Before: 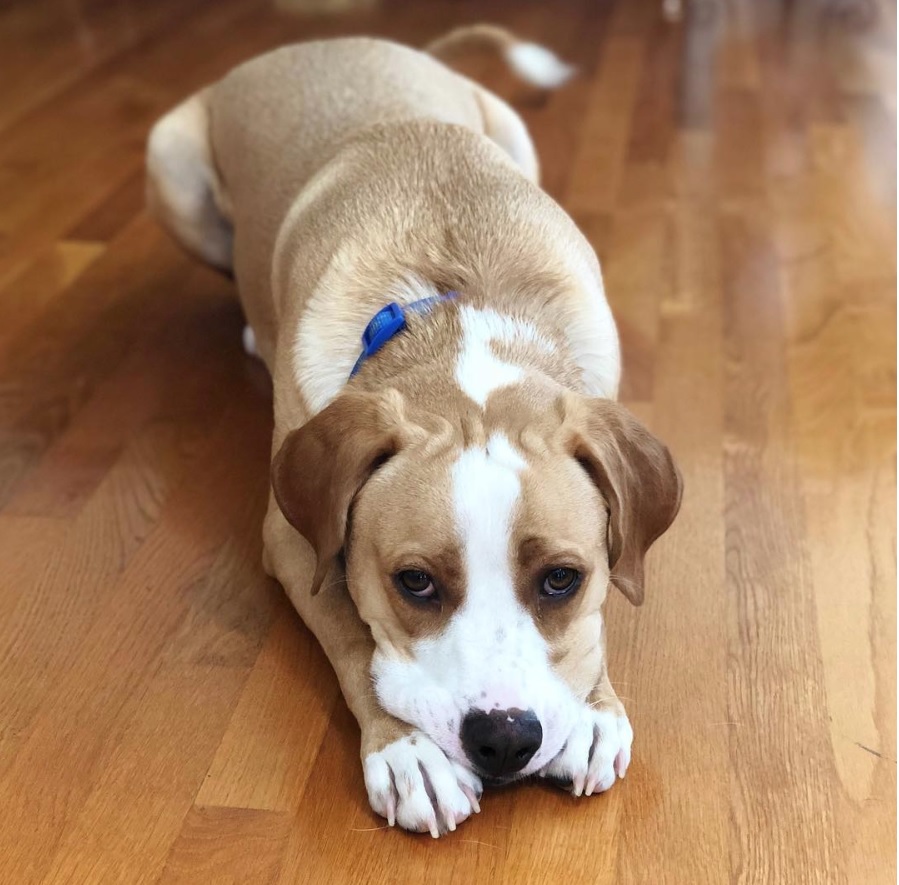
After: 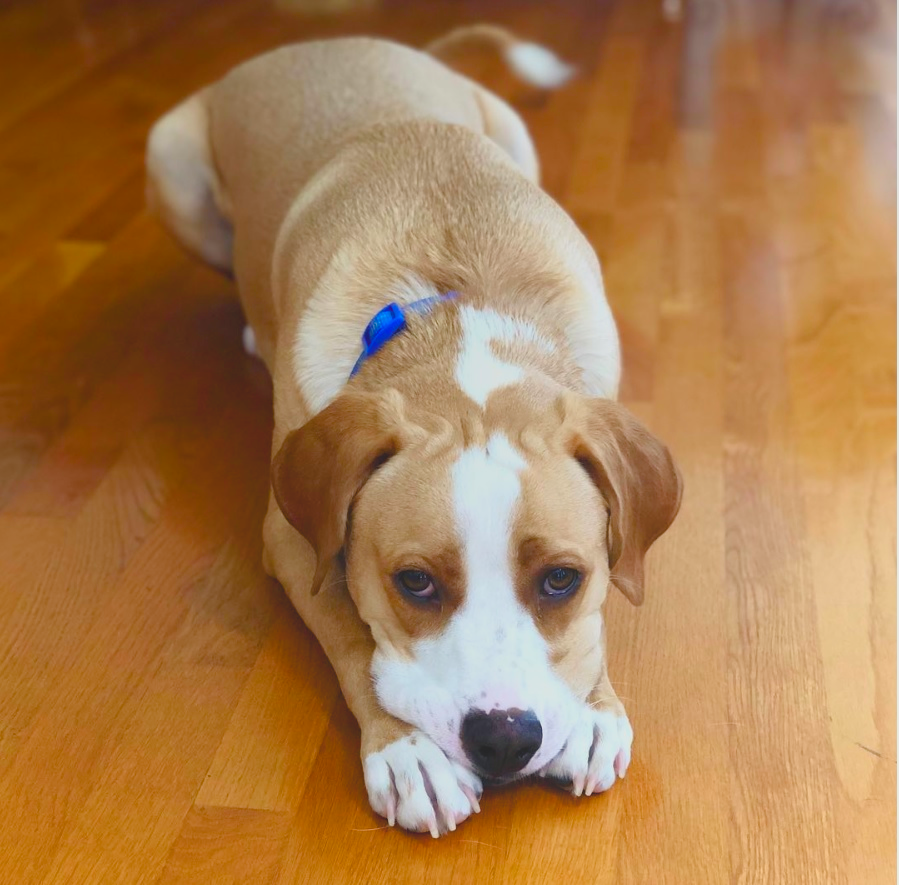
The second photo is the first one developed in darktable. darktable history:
color balance rgb: shadows lift › chroma 1.413%, shadows lift › hue 260°, linear chroma grading › global chroma 6.608%, perceptual saturation grading › global saturation 20%, perceptual saturation grading › highlights -25.738%, perceptual saturation grading › shadows 24.861%, global vibrance 24.035%
local contrast: detail 69%
